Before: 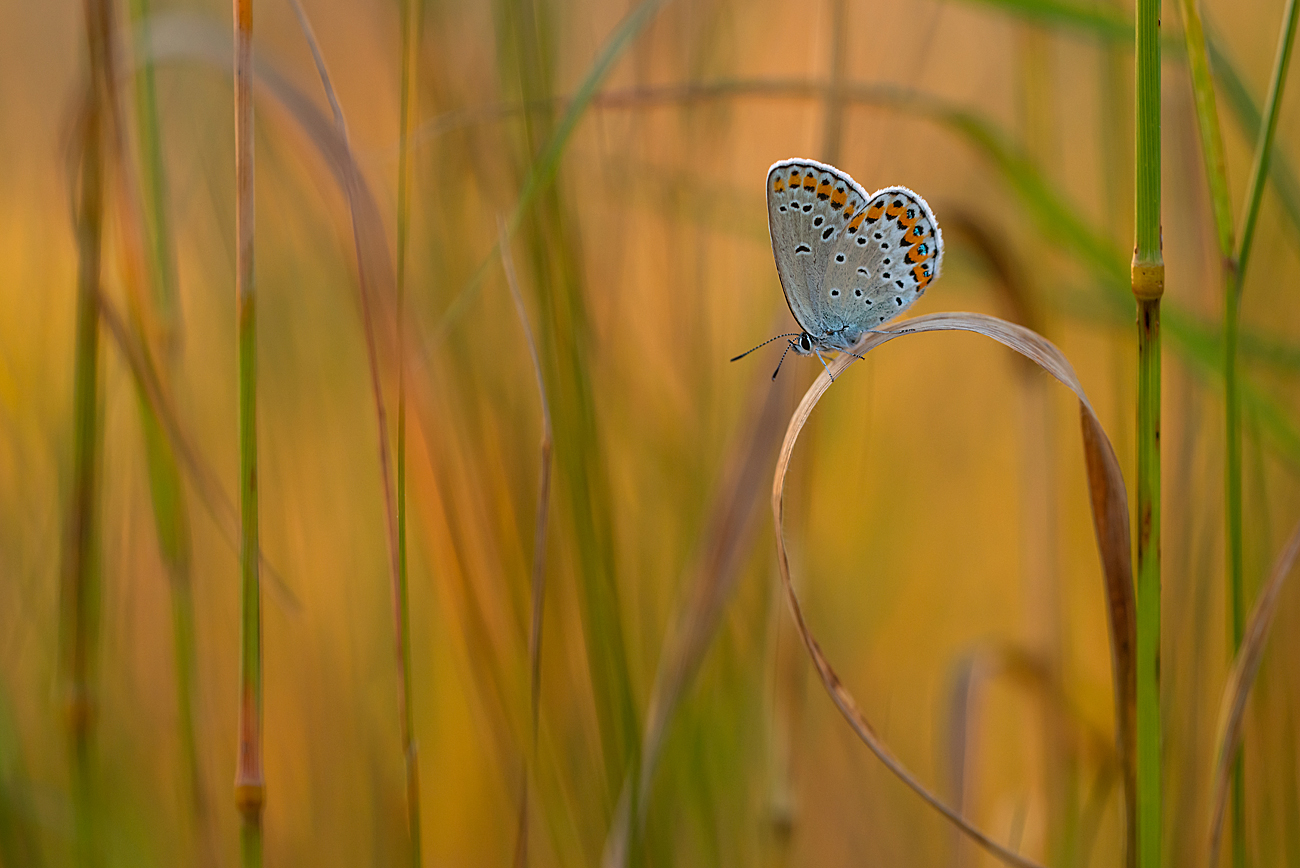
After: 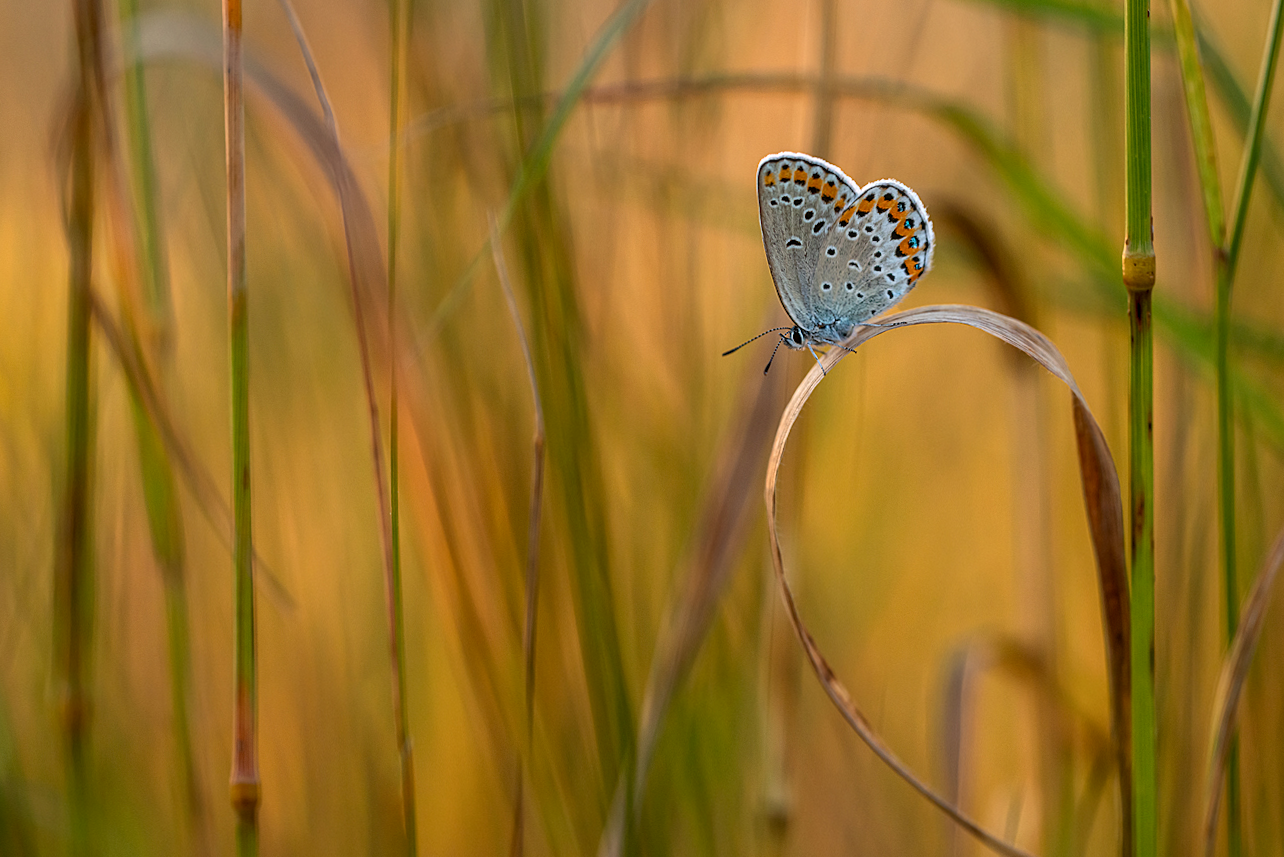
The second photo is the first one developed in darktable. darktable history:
contrast brightness saturation: contrast 0.14
rotate and perspective: rotation -0.45°, automatic cropping original format, crop left 0.008, crop right 0.992, crop top 0.012, crop bottom 0.988
local contrast: on, module defaults
